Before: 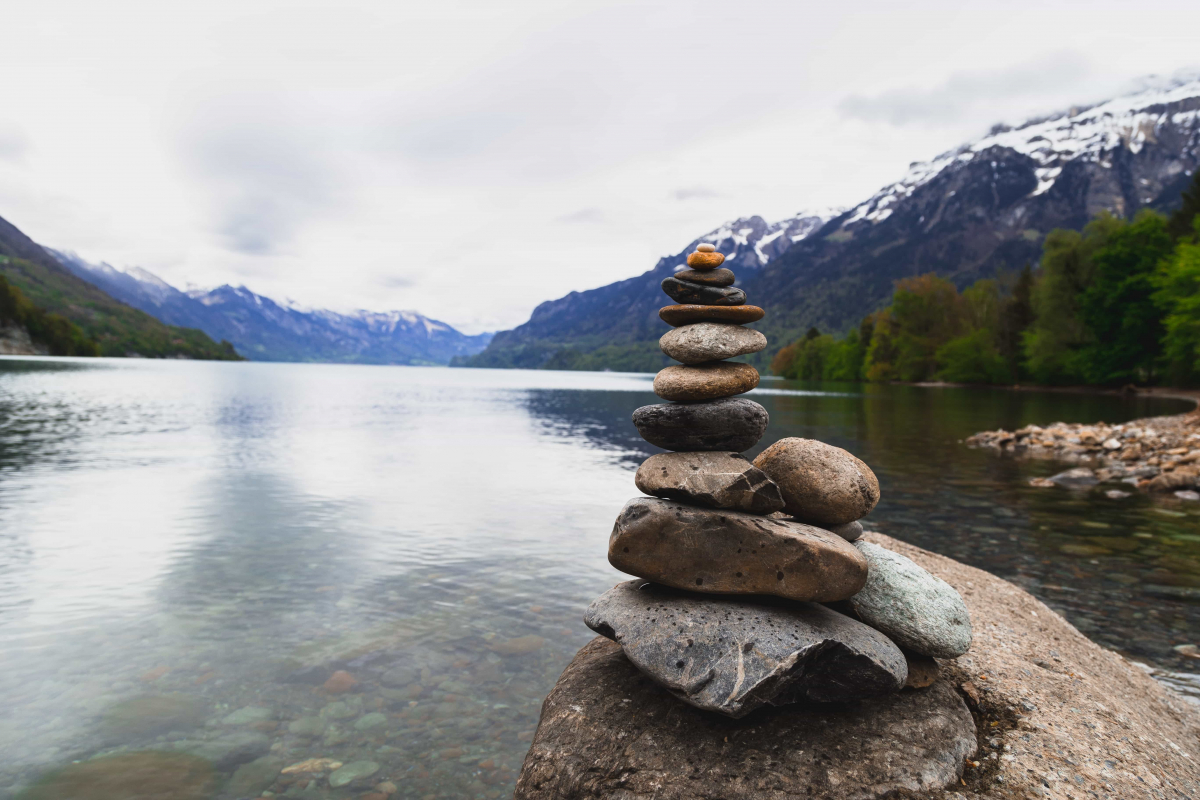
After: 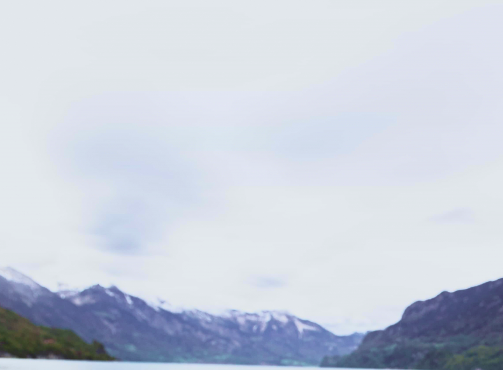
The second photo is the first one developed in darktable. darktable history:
color correction: highlights a* -2.73, highlights b* -2.09, shadows a* 2.41, shadows b* 2.73
velvia: strength 45%
tone curve: curves: ch0 [(0.013, 0) (0.061, 0.068) (0.239, 0.256) (0.502, 0.505) (0.683, 0.676) (0.761, 0.773) (0.858, 0.858) (0.987, 0.945)]; ch1 [(0, 0) (0.172, 0.123) (0.304, 0.288) (0.414, 0.44) (0.472, 0.473) (0.502, 0.508) (0.521, 0.528) (0.583, 0.595) (0.654, 0.673) (0.728, 0.761) (1, 1)]; ch2 [(0, 0) (0.411, 0.424) (0.485, 0.476) (0.502, 0.502) (0.553, 0.557) (0.57, 0.576) (1, 1)], color space Lab, independent channels, preserve colors none
crop and rotate: left 10.817%, top 0.062%, right 47.194%, bottom 53.626%
contrast brightness saturation: contrast 0.1, saturation -0.3
